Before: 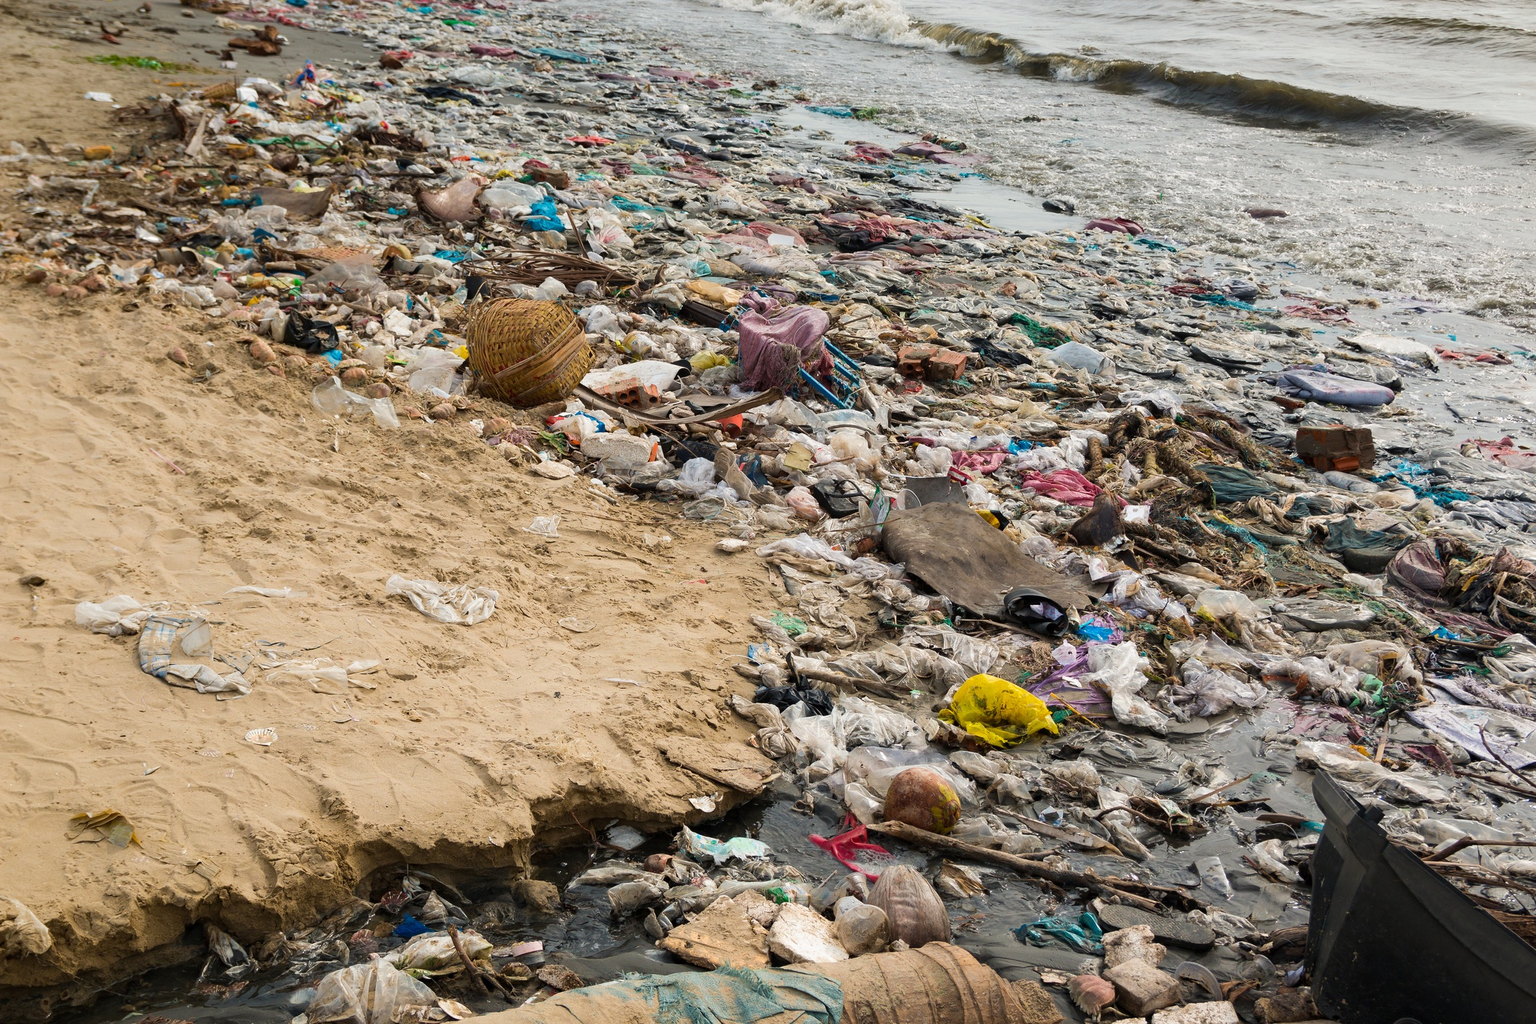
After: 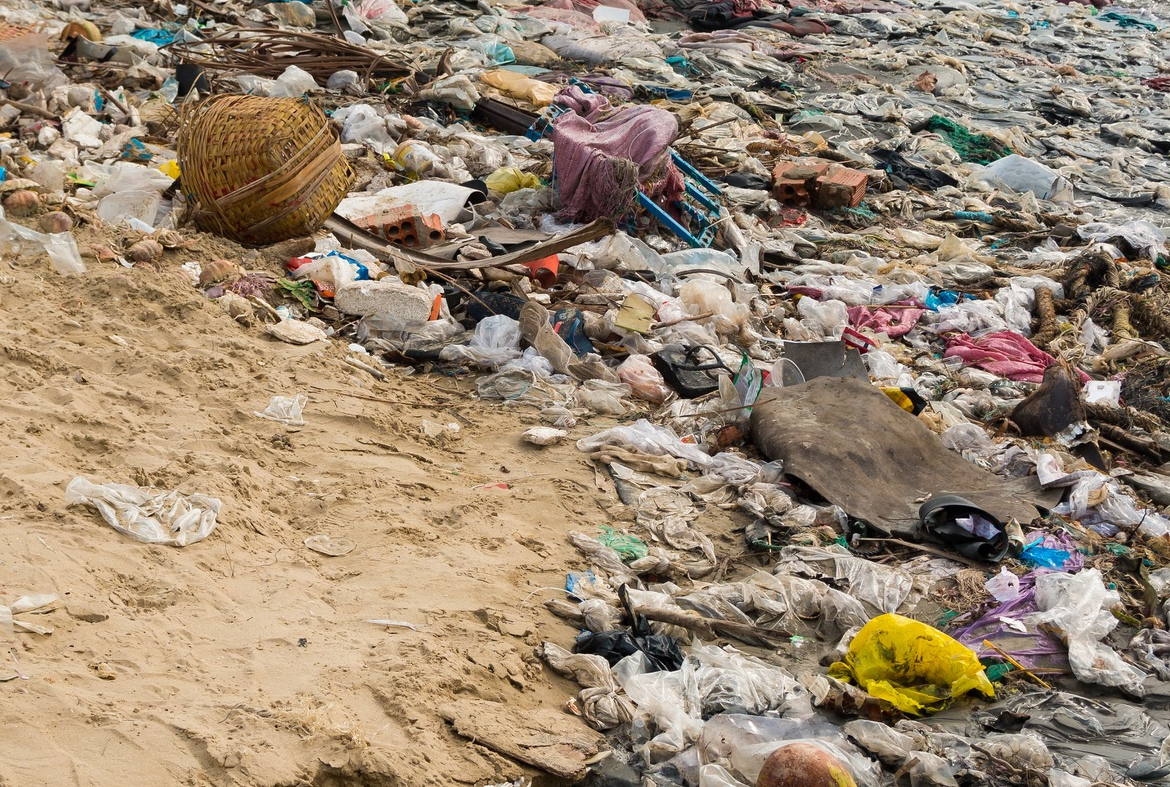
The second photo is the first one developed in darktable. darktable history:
crop and rotate: left 22.058%, top 22.464%, right 22.774%, bottom 21.856%
